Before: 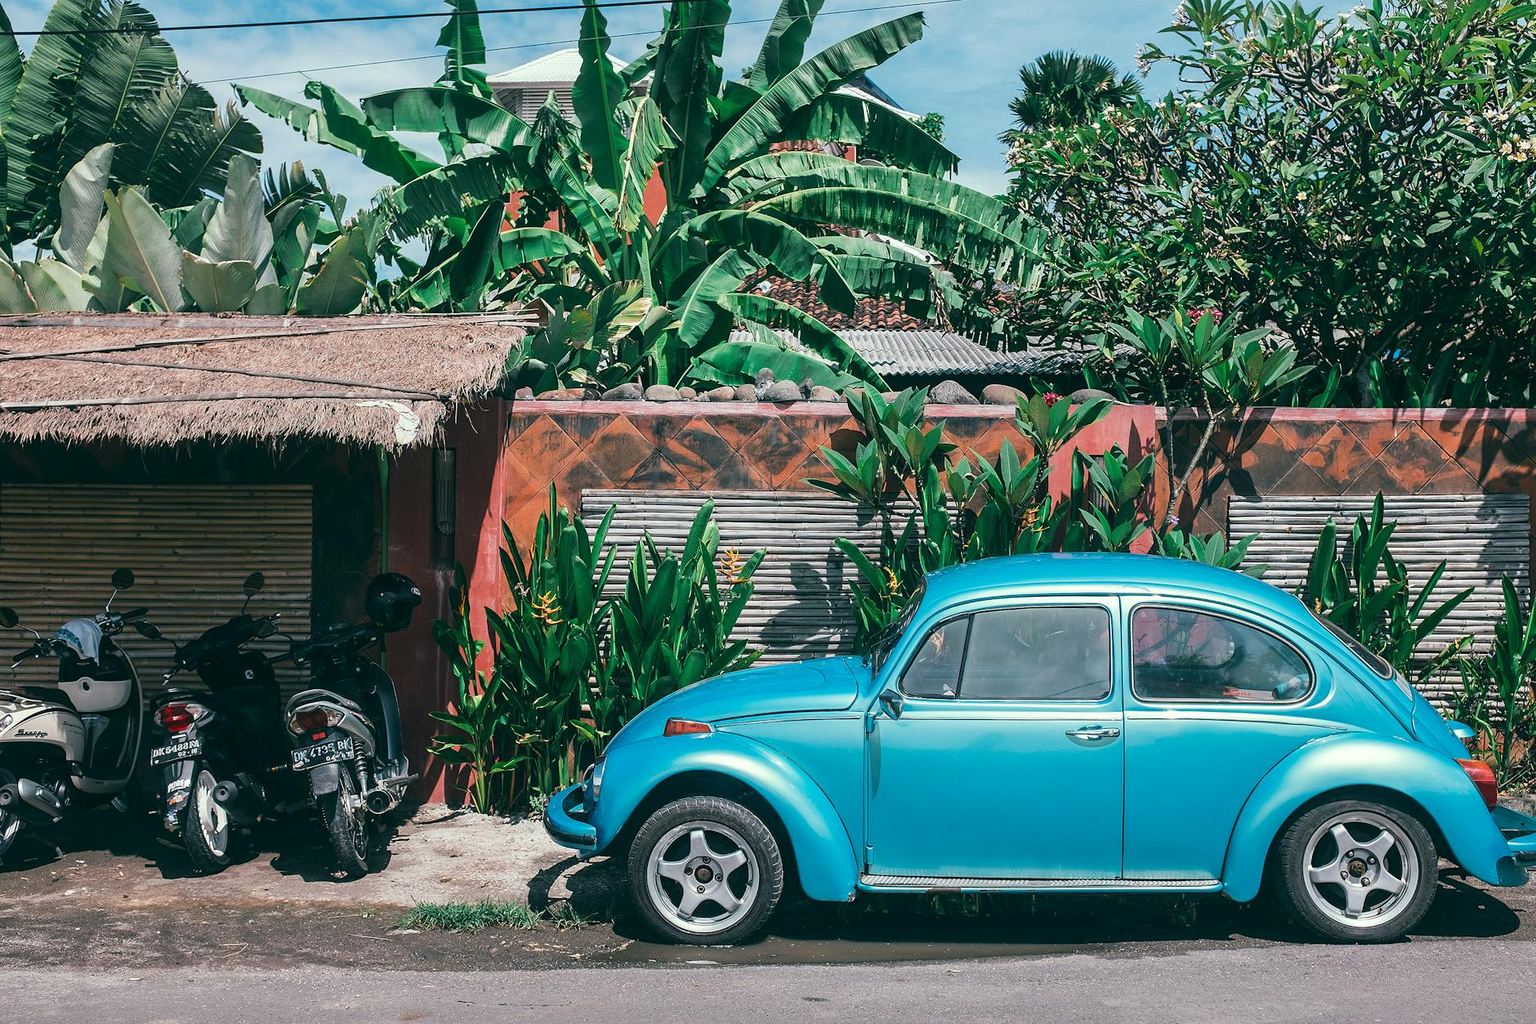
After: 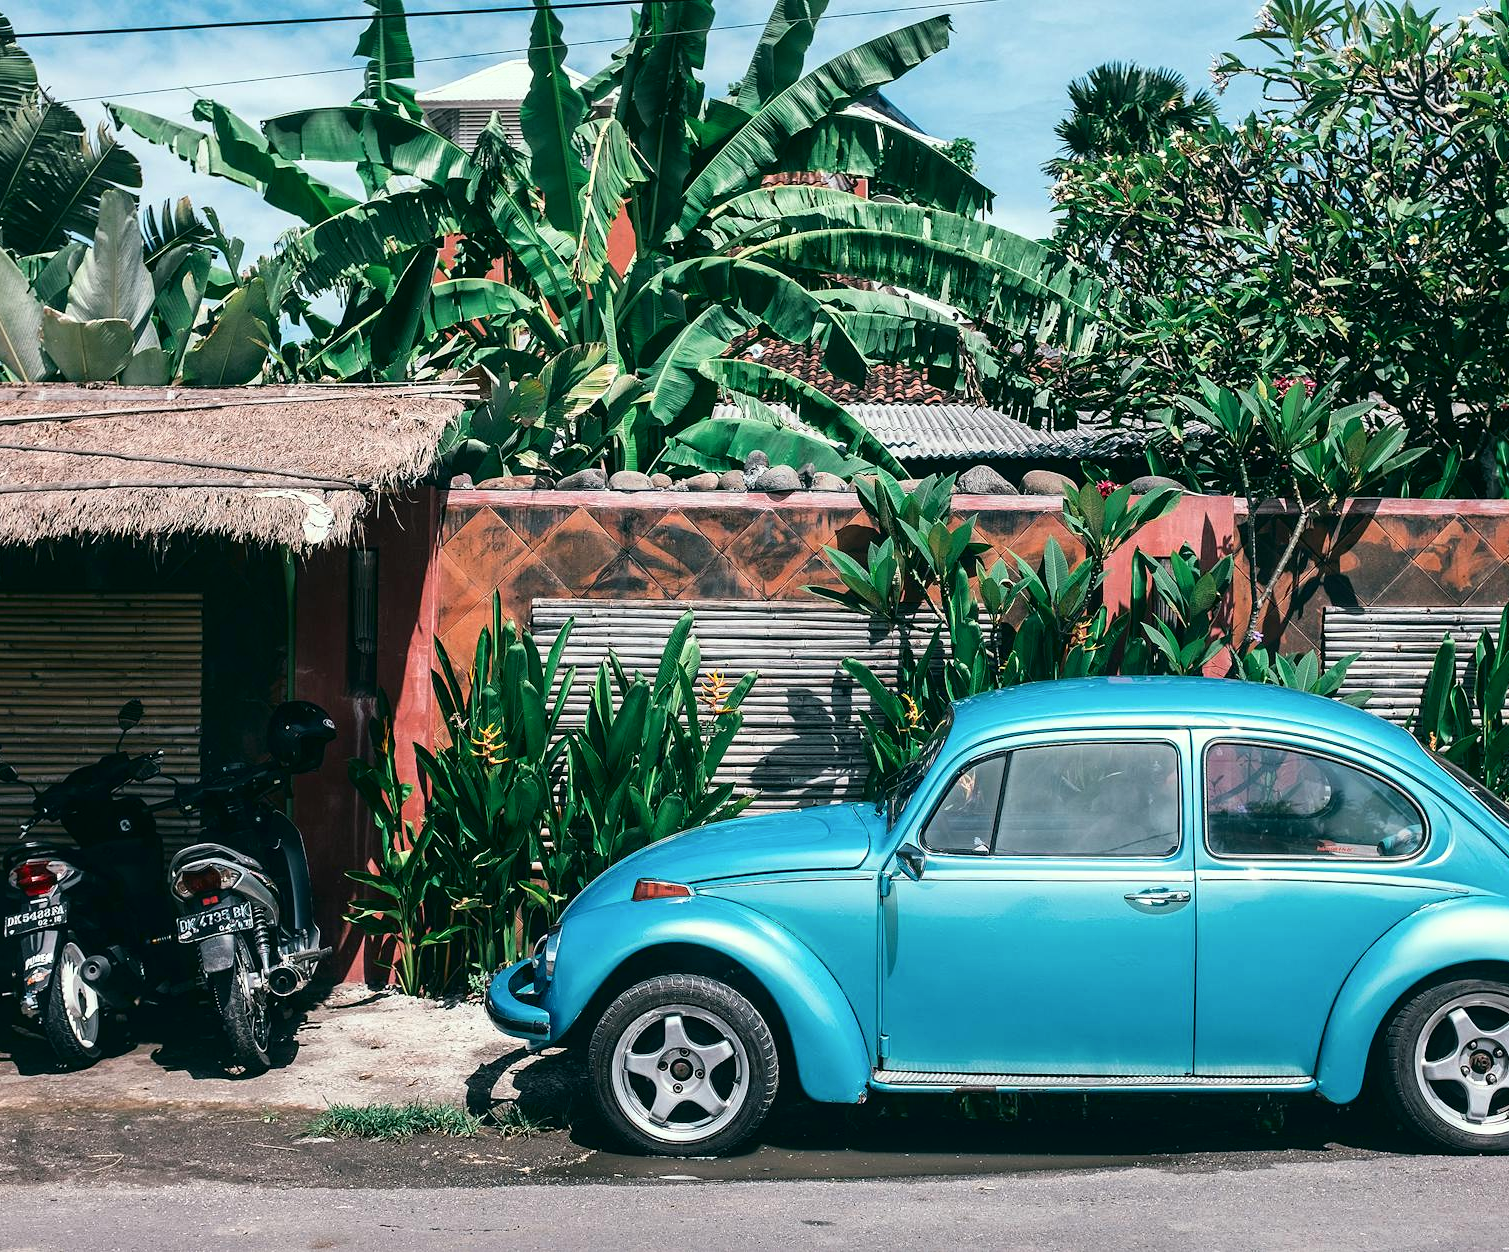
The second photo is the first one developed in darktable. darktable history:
crop and rotate: left 9.575%, right 10.139%
tone curve: curves: ch0 [(0, 0) (0.003, 0.001) (0.011, 0.005) (0.025, 0.011) (0.044, 0.02) (0.069, 0.031) (0.1, 0.045) (0.136, 0.078) (0.177, 0.124) (0.224, 0.18) (0.277, 0.245) (0.335, 0.315) (0.399, 0.393) (0.468, 0.477) (0.543, 0.569) (0.623, 0.666) (0.709, 0.771) (0.801, 0.871) (0.898, 0.965) (1, 1)], color space Lab, independent channels, preserve colors none
